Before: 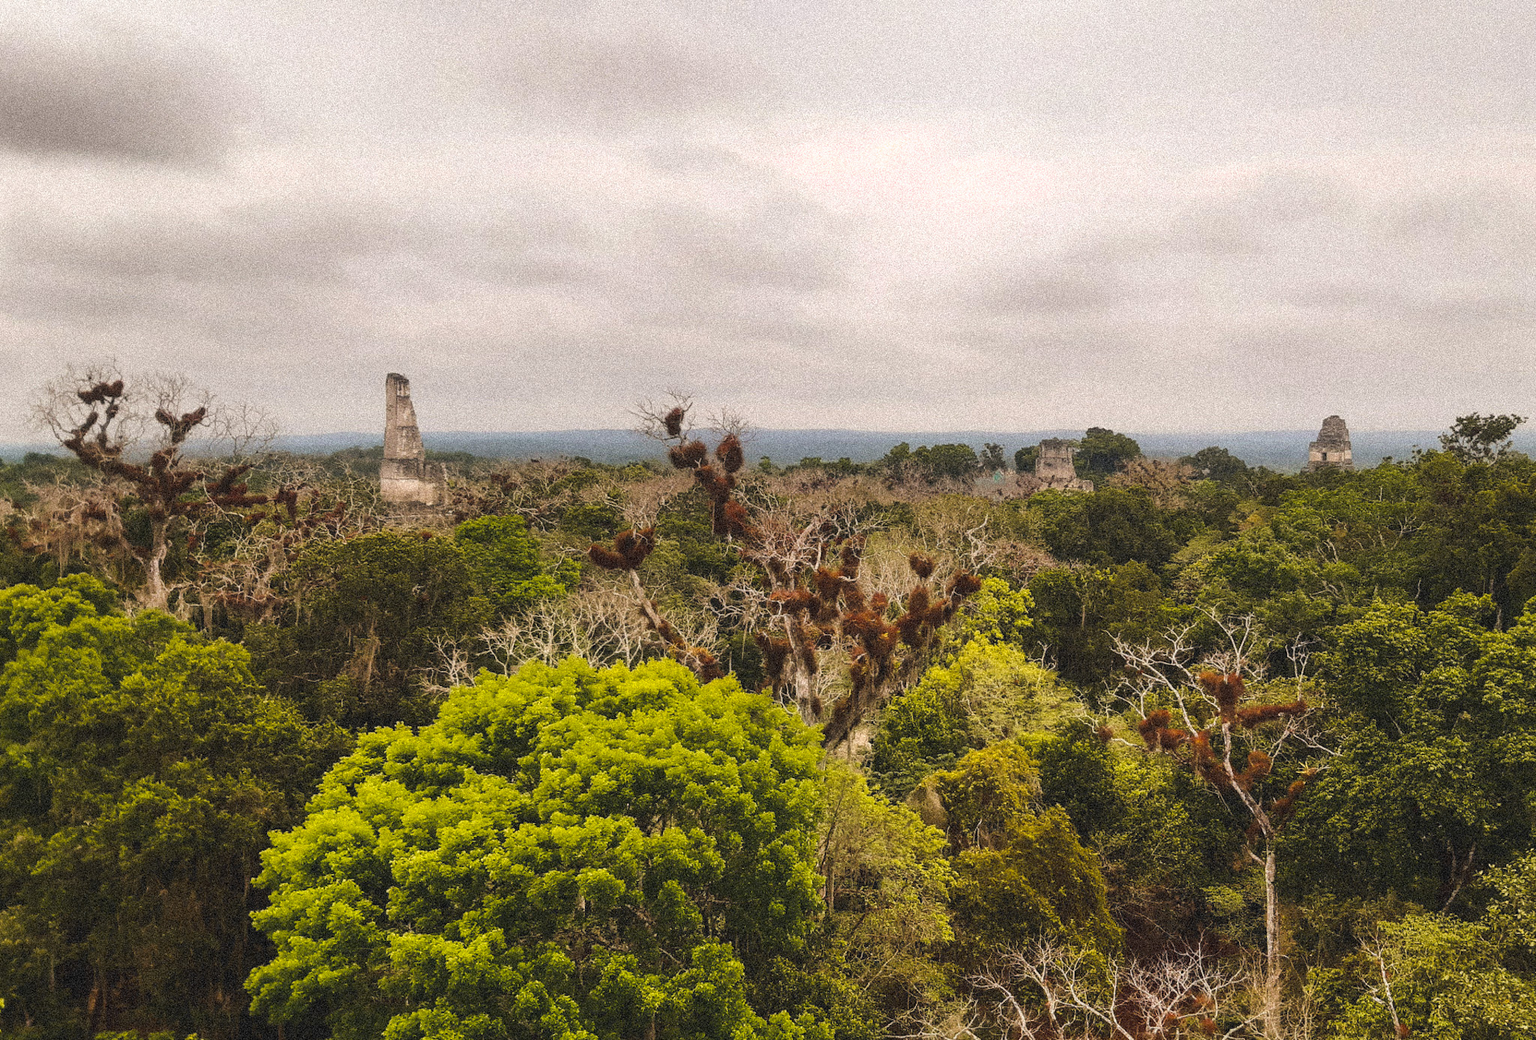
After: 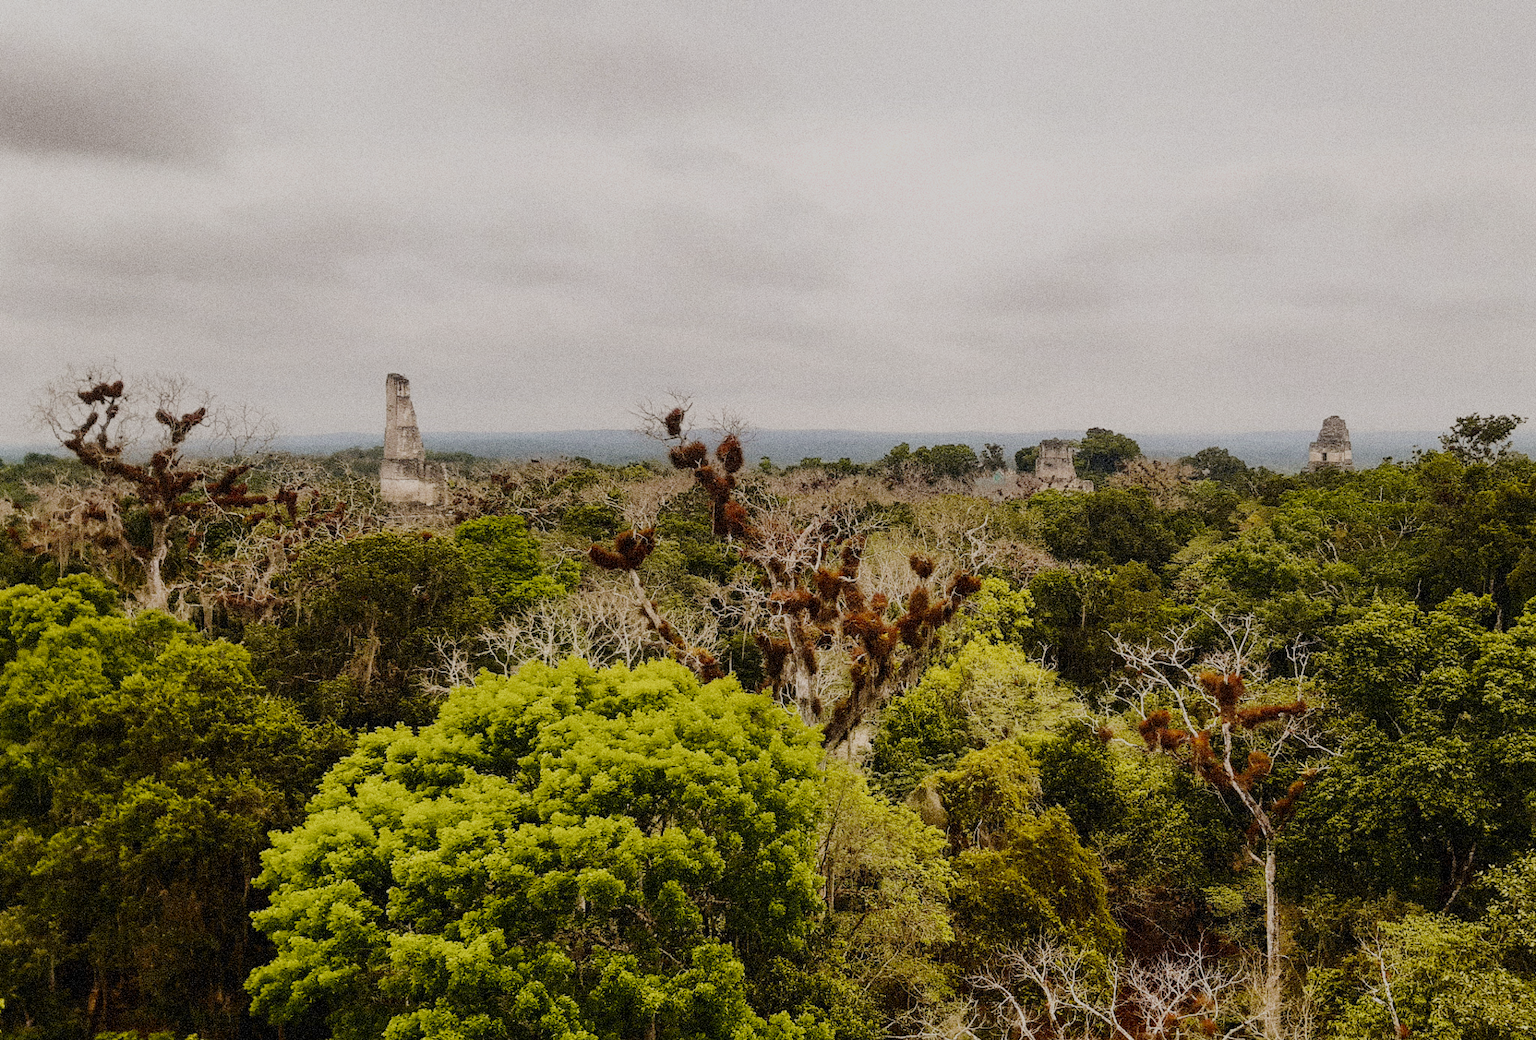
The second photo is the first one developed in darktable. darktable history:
contrast brightness saturation: contrast 0.14
filmic rgb: middle gray luminance 18%, black relative exposure -7.5 EV, white relative exposure 8.5 EV, threshold 6 EV, target black luminance 0%, hardness 2.23, latitude 18.37%, contrast 0.878, highlights saturation mix 5%, shadows ↔ highlights balance 10.15%, add noise in highlights 0, preserve chrominance no, color science v3 (2019), use custom middle-gray values true, iterations of high-quality reconstruction 0, contrast in highlights soft, enable highlight reconstruction true
exposure: exposure 0.02 EV, compensate highlight preservation false
